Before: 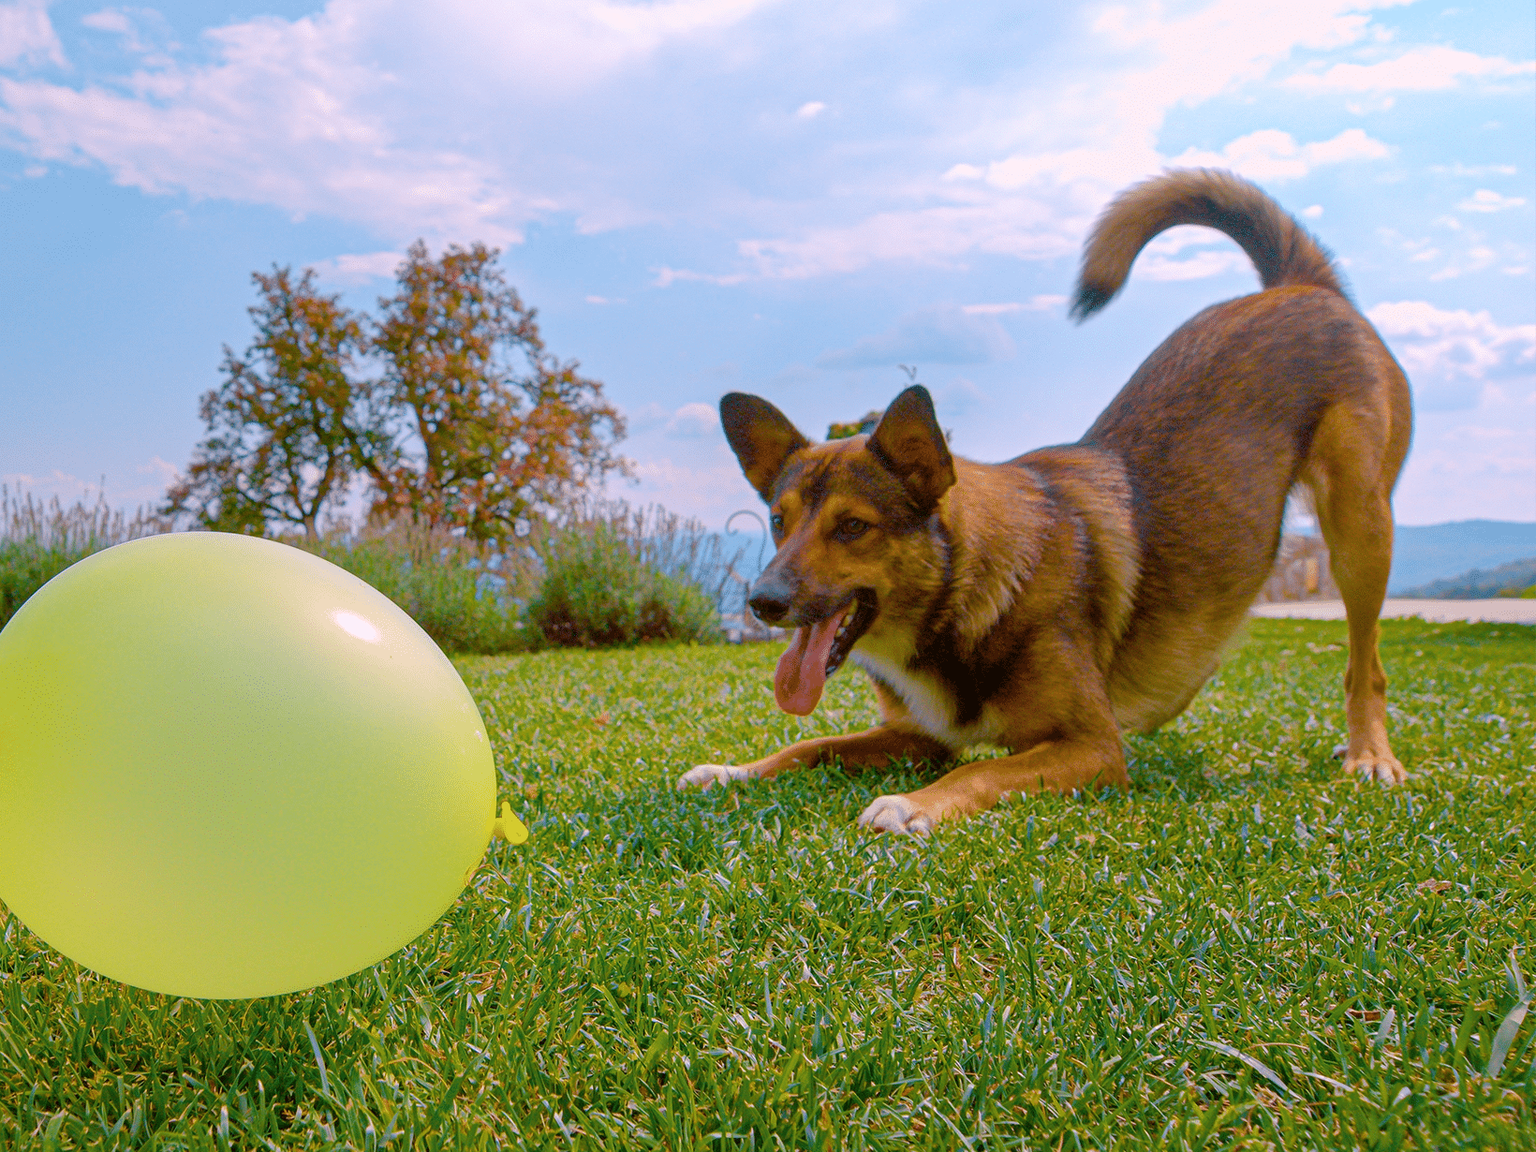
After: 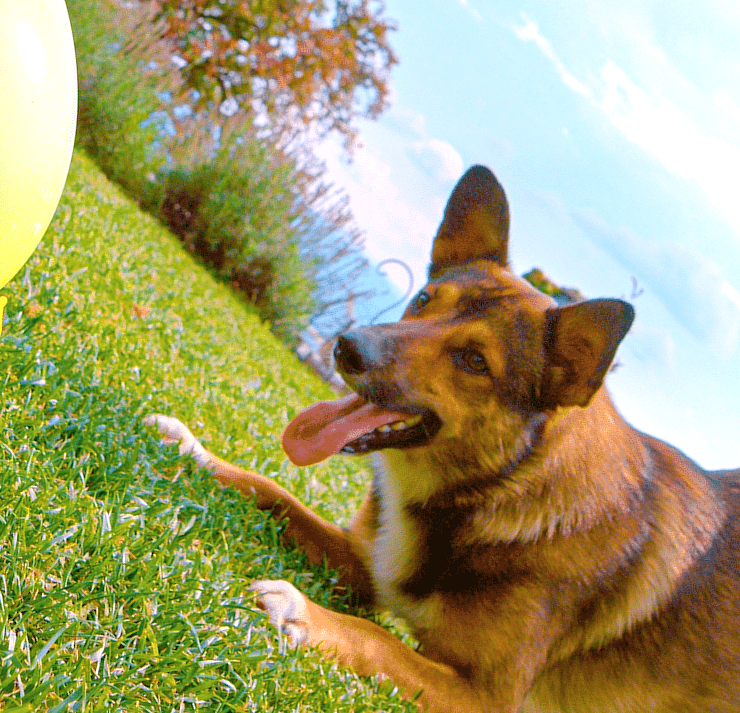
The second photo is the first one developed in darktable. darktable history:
exposure: black level correction 0, exposure 0.691 EV, compensate highlight preservation false
crop and rotate: angle -46.05°, top 16.748%, right 0.882%, bottom 11.701%
